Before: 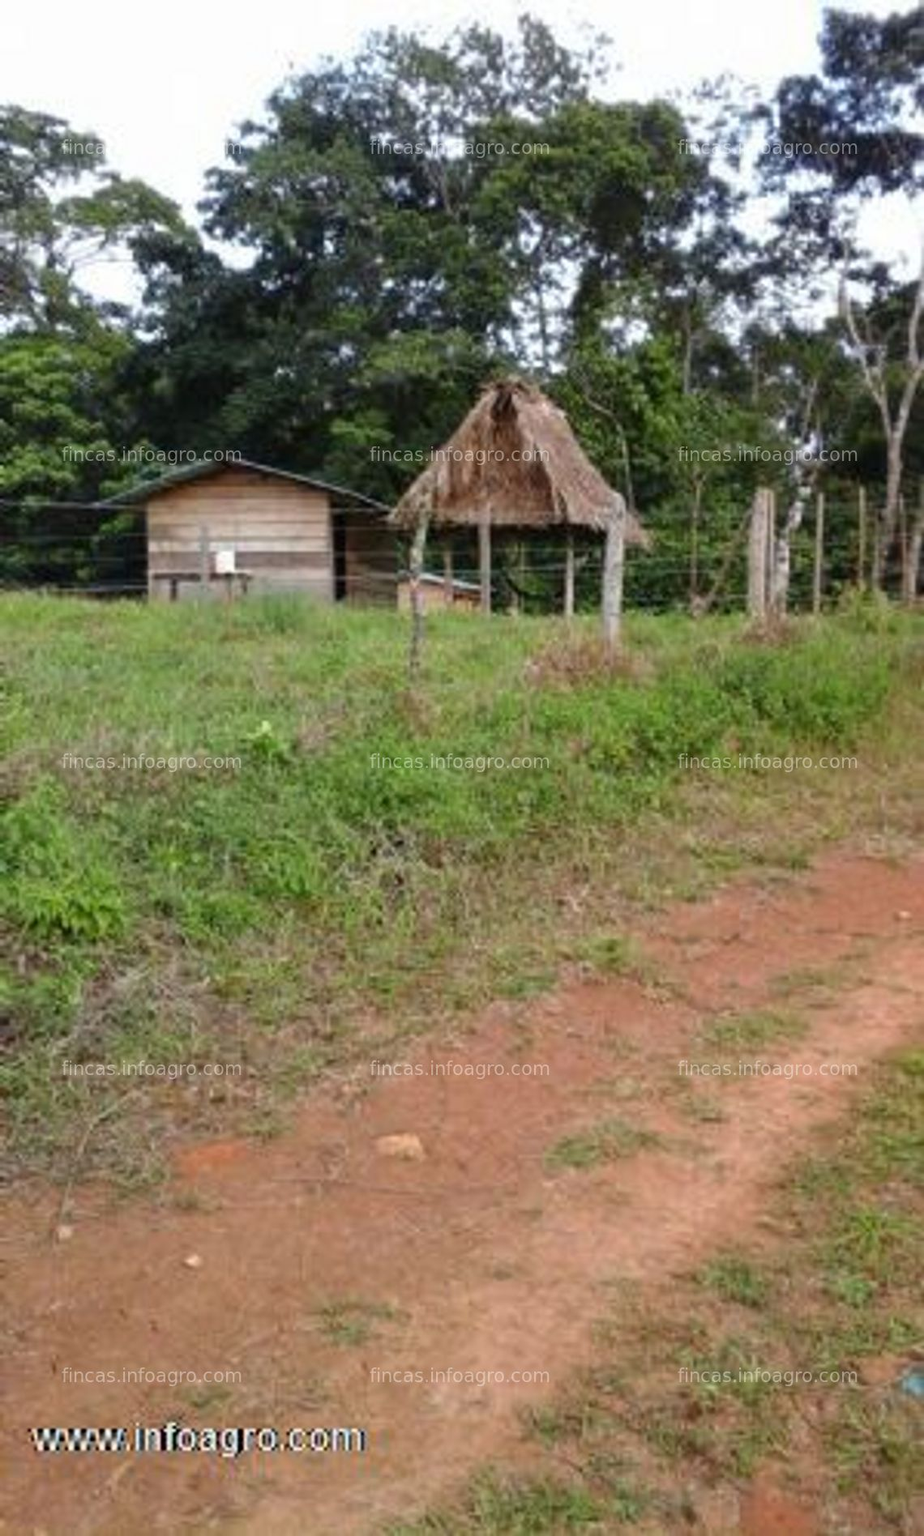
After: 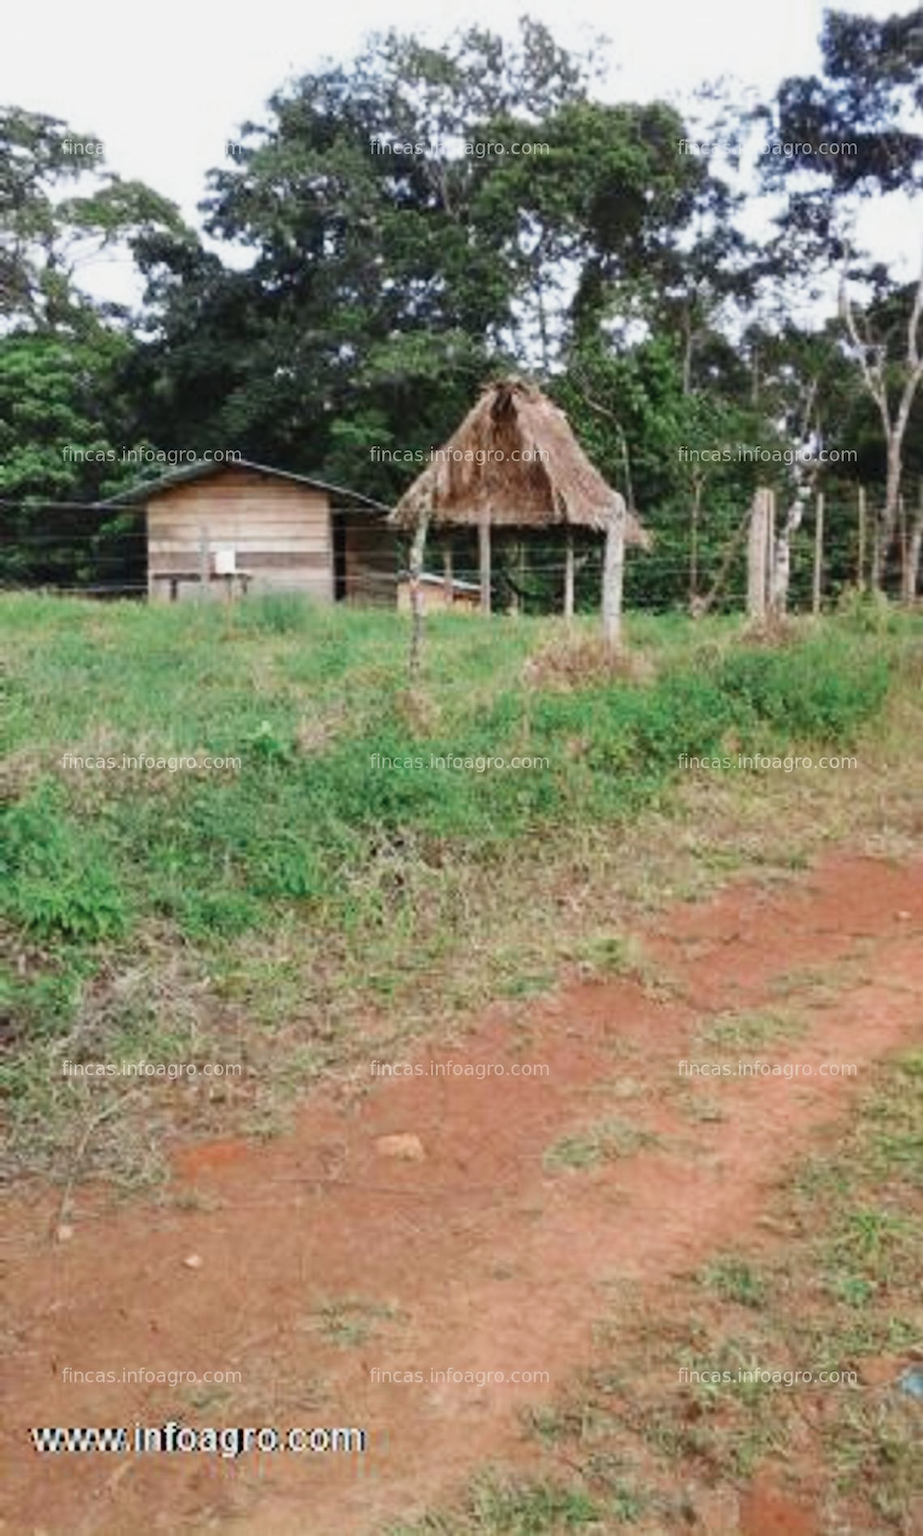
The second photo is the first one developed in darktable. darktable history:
sigmoid: contrast 1.22, skew 0.65
contrast brightness saturation: contrast 0.2, brightness 0.16, saturation 0.22
color zones: curves: ch0 [(0, 0.5) (0.125, 0.4) (0.25, 0.5) (0.375, 0.4) (0.5, 0.4) (0.625, 0.35) (0.75, 0.35) (0.875, 0.5)]; ch1 [(0, 0.35) (0.125, 0.45) (0.25, 0.35) (0.375, 0.35) (0.5, 0.35) (0.625, 0.35) (0.75, 0.45) (0.875, 0.35)]; ch2 [(0, 0.6) (0.125, 0.5) (0.25, 0.5) (0.375, 0.6) (0.5, 0.6) (0.625, 0.5) (0.75, 0.5) (0.875, 0.5)]
